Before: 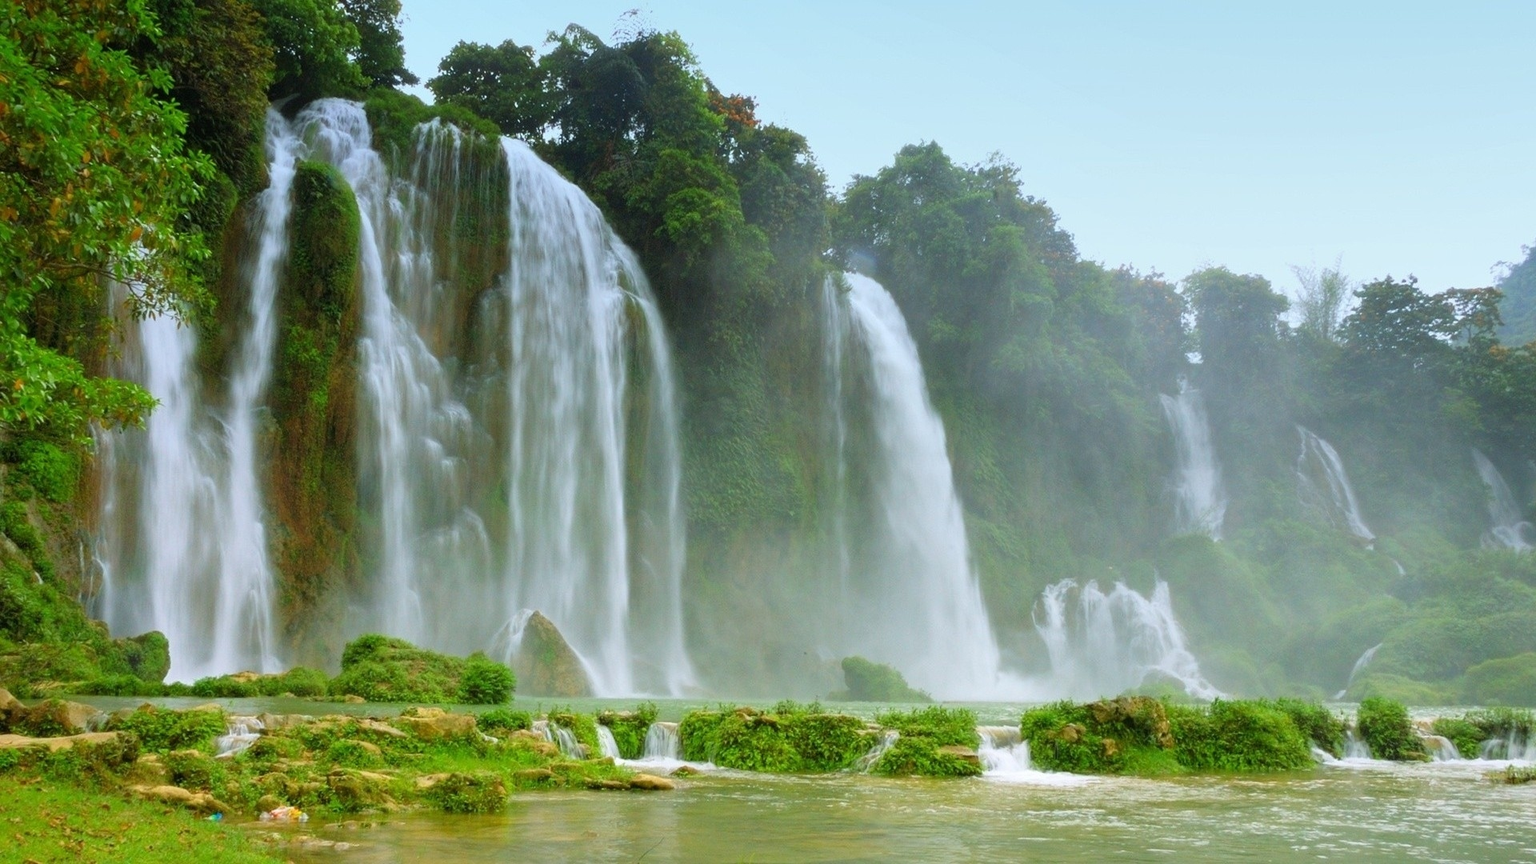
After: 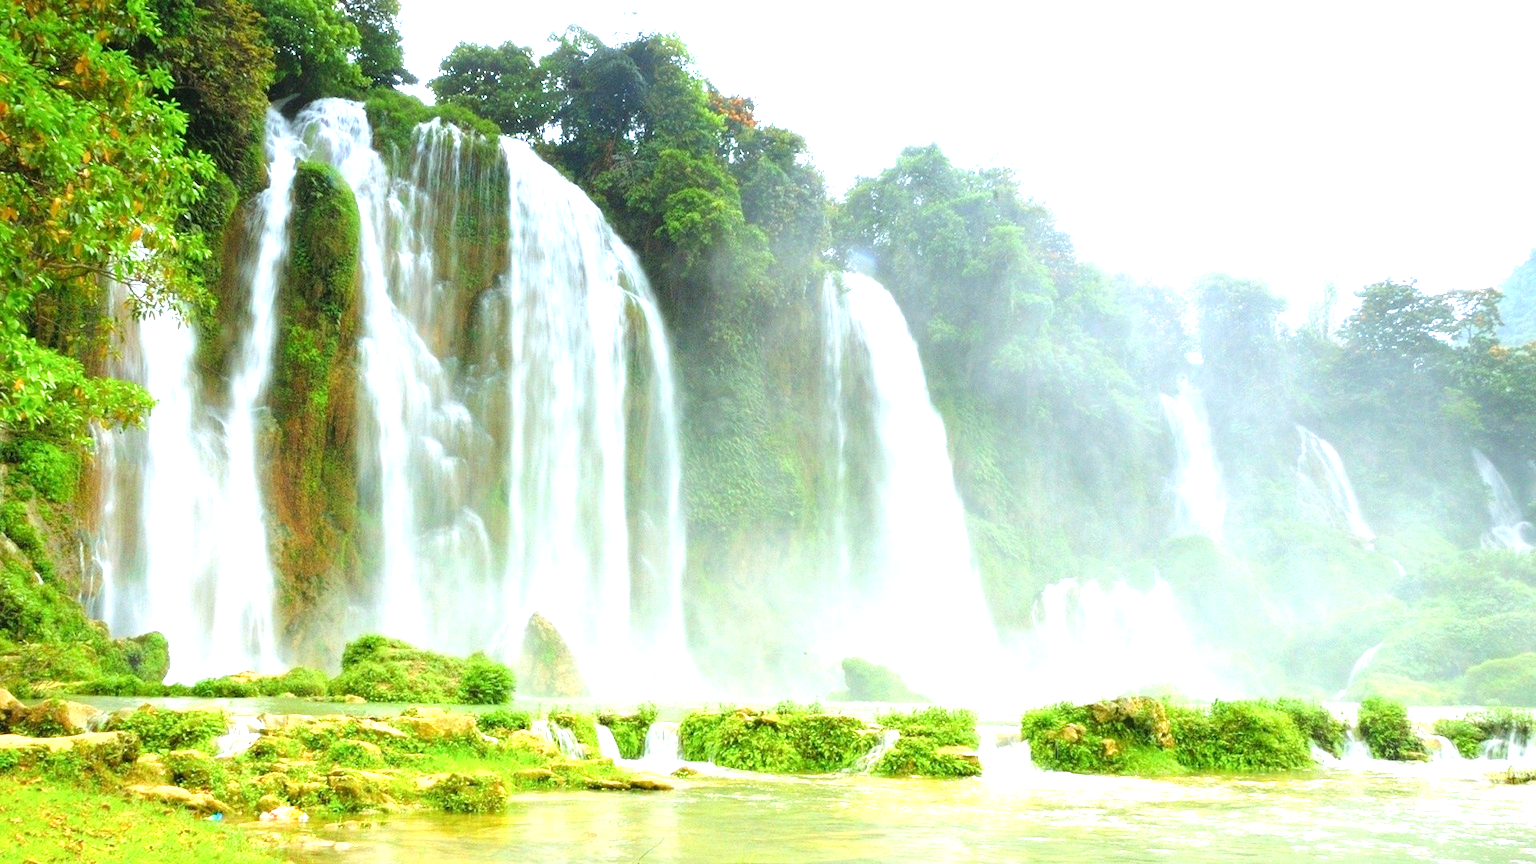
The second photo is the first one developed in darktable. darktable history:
exposure: black level correction 0, exposure 1.627 EV, compensate exposure bias true, compensate highlight preservation false
tone curve: curves: ch0 [(0, 0.008) (0.083, 0.073) (0.28, 0.286) (0.528, 0.559) (0.961, 0.966) (1, 1)], preserve colors none
